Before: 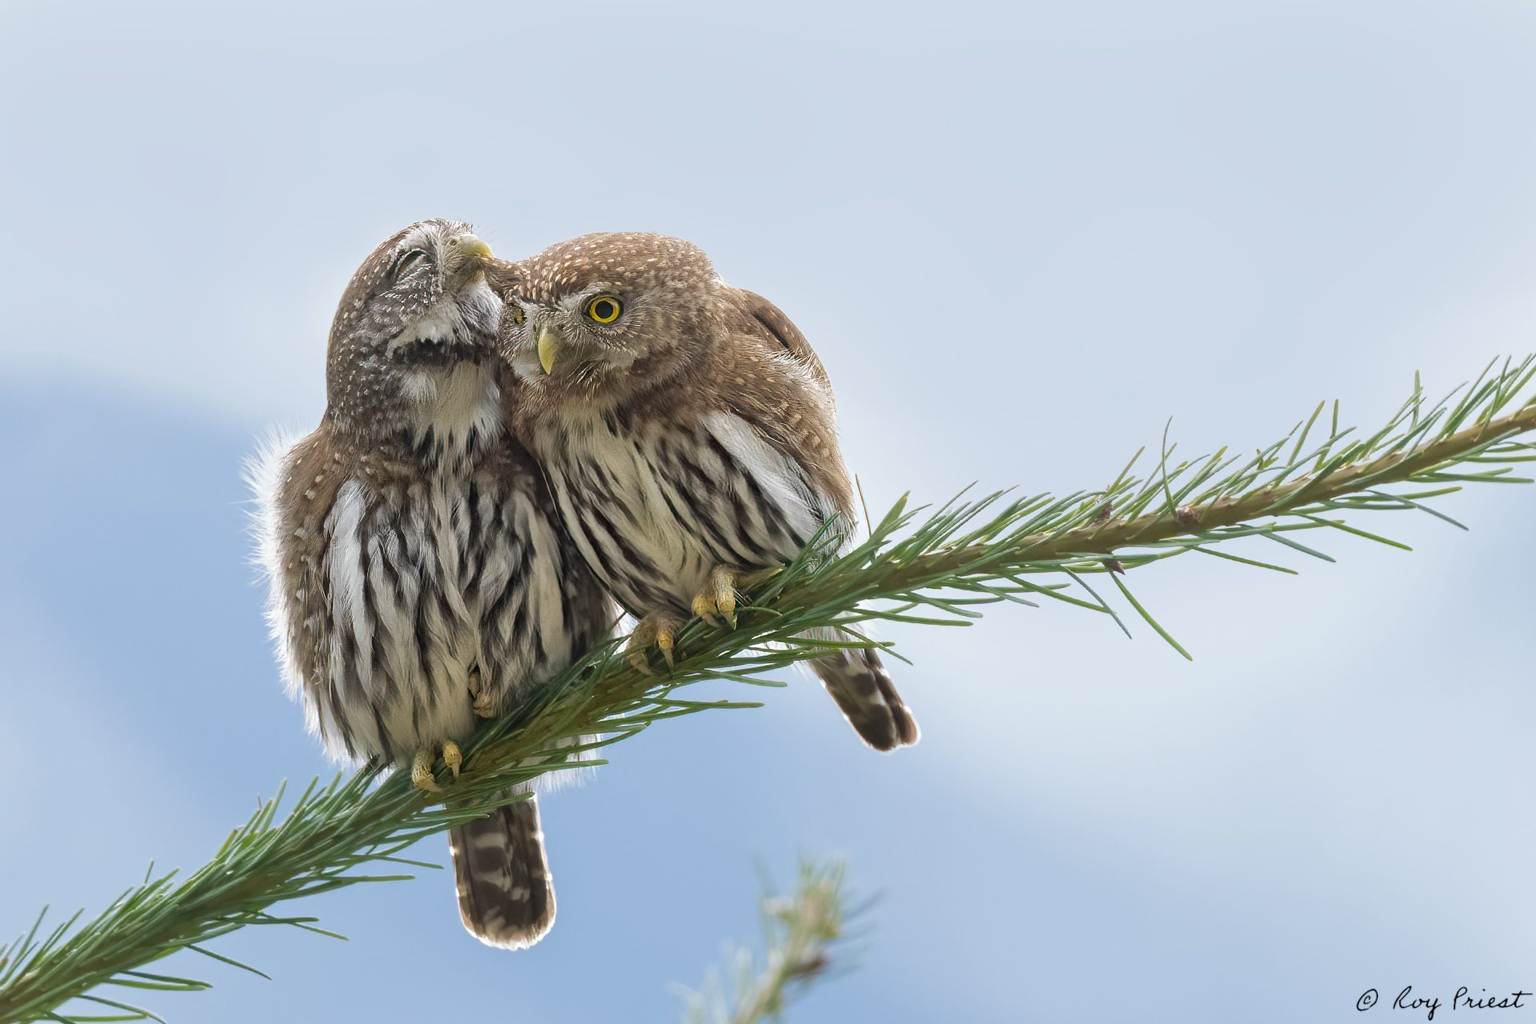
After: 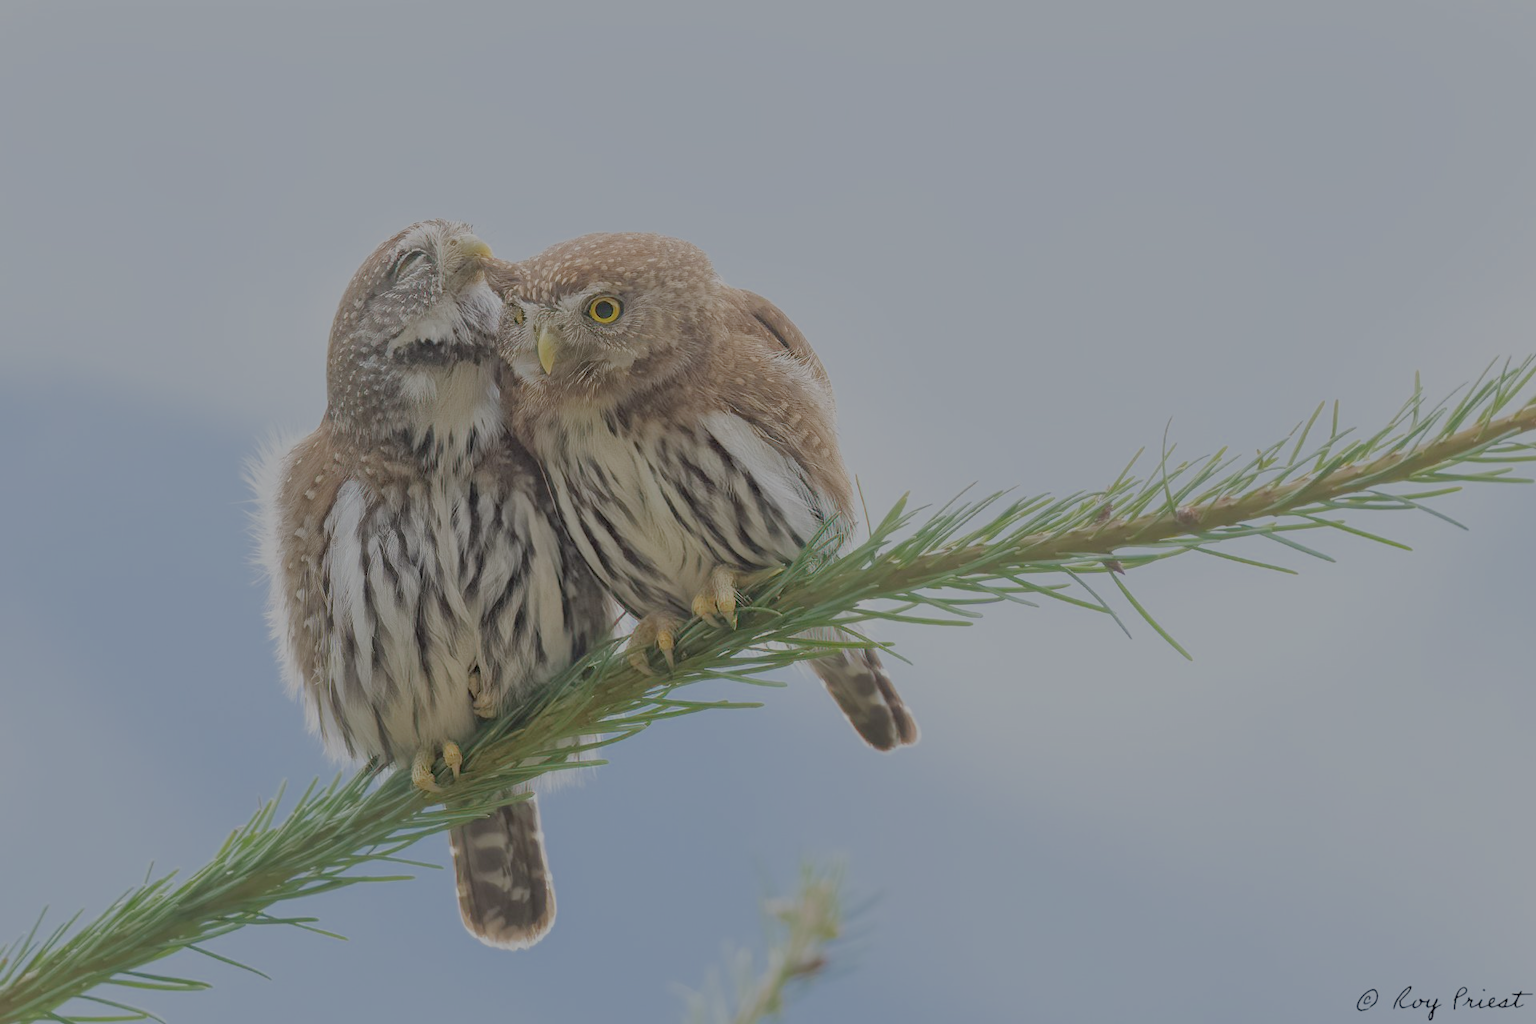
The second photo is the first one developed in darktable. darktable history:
filmic rgb: black relative exposure -13.85 EV, white relative exposure 7.99 EV, hardness 3.74, latitude 49.05%, contrast 0.512
